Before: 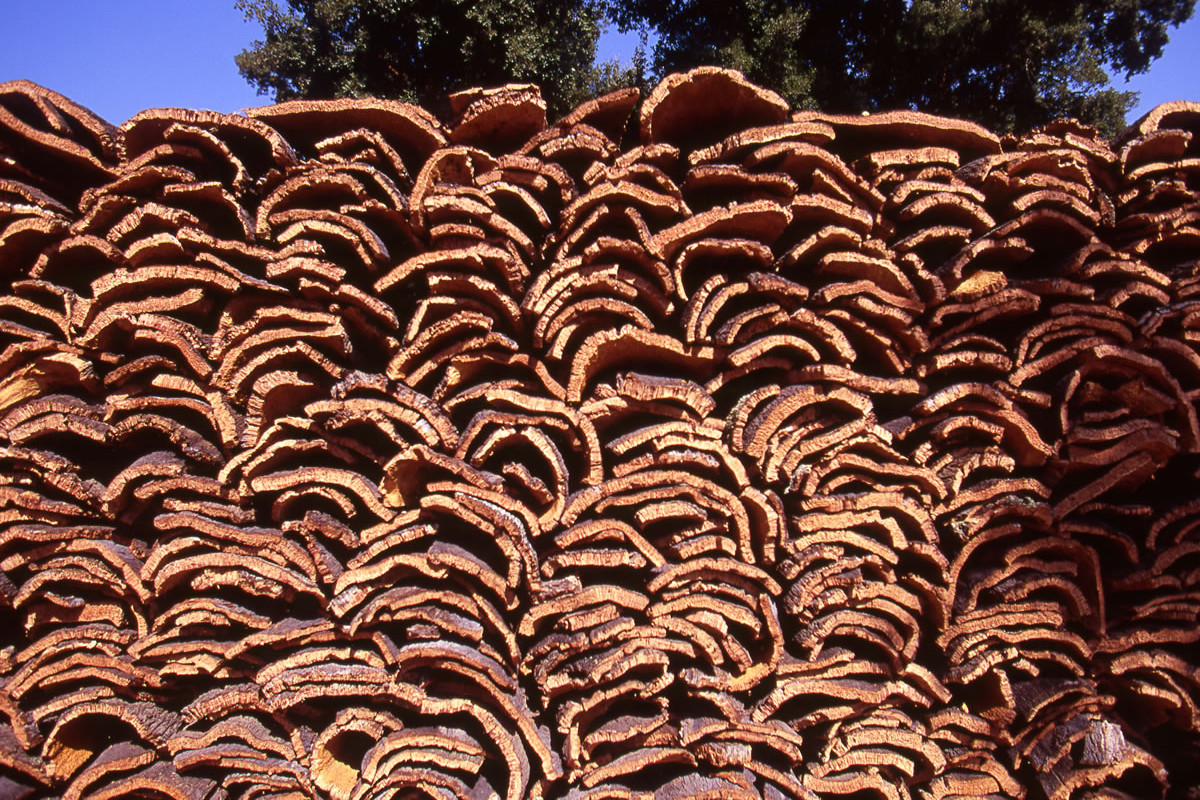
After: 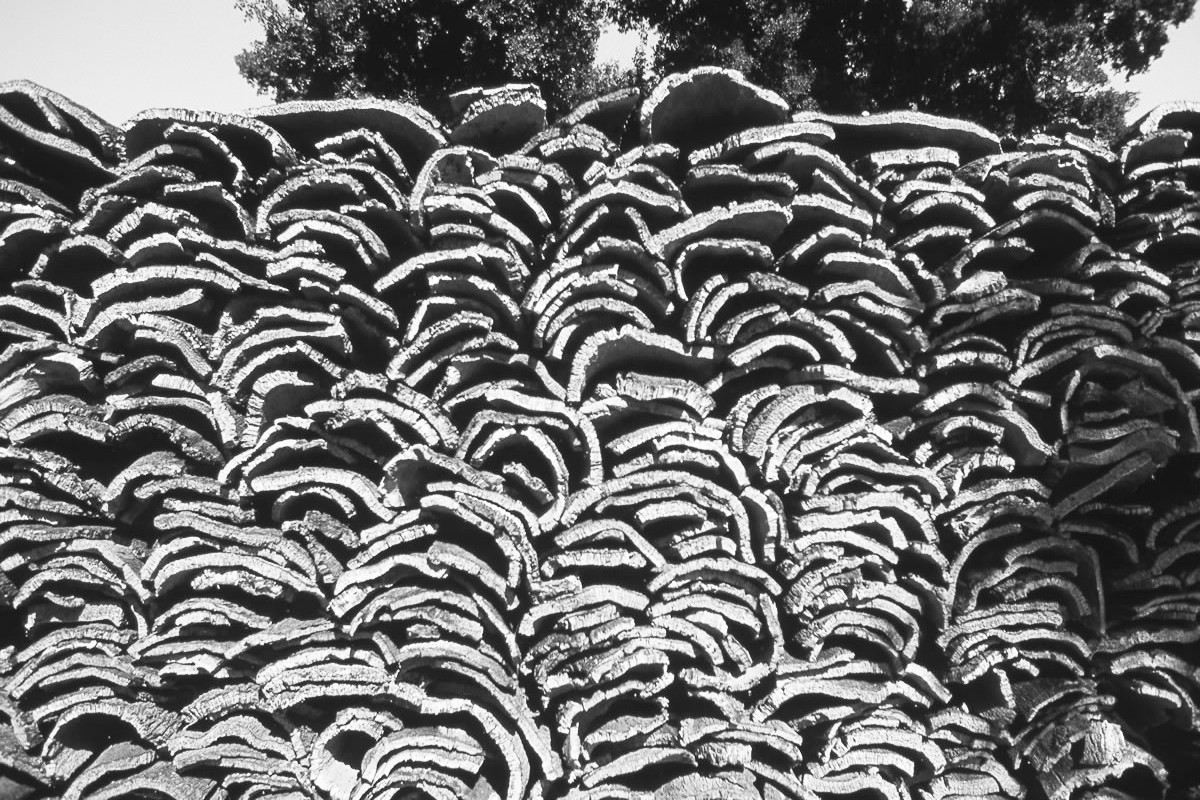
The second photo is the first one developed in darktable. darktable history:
contrast brightness saturation: contrast 0.376, brightness 0.538
color calibration: output gray [0.28, 0.41, 0.31, 0], illuminant as shot in camera, x 0.358, y 0.373, temperature 4628.91 K
